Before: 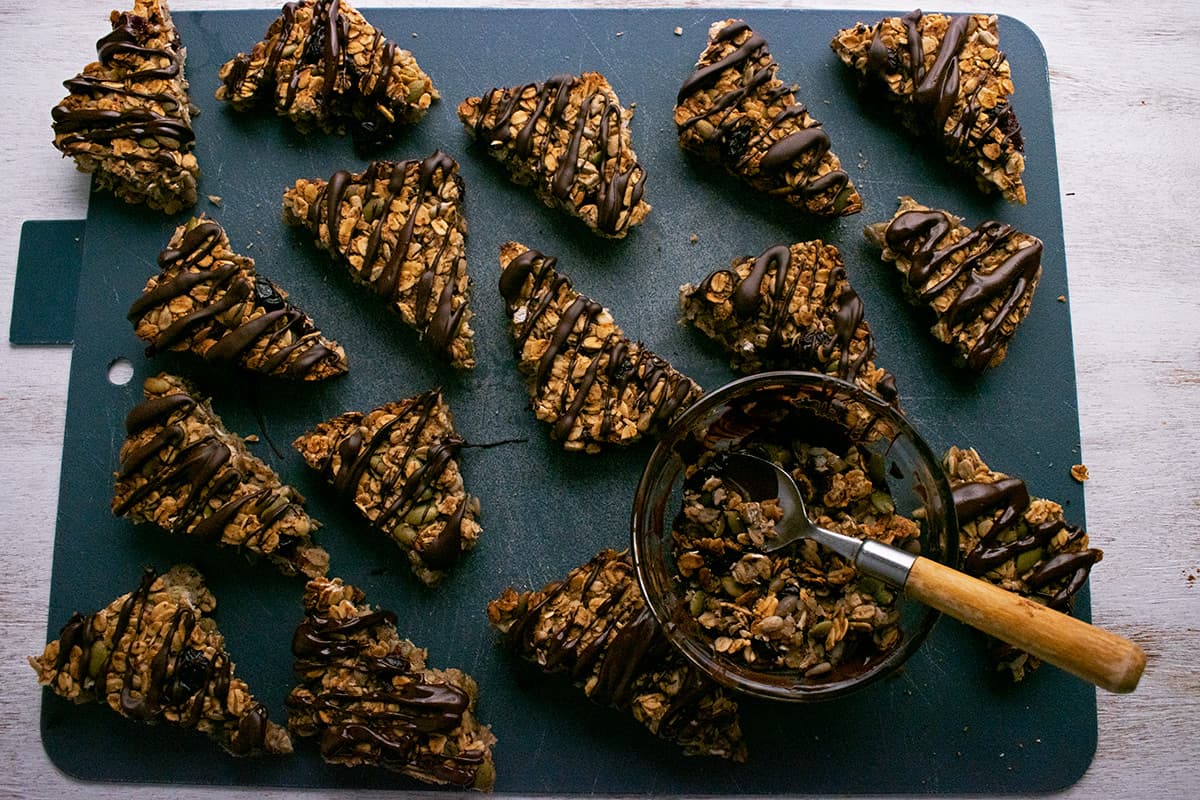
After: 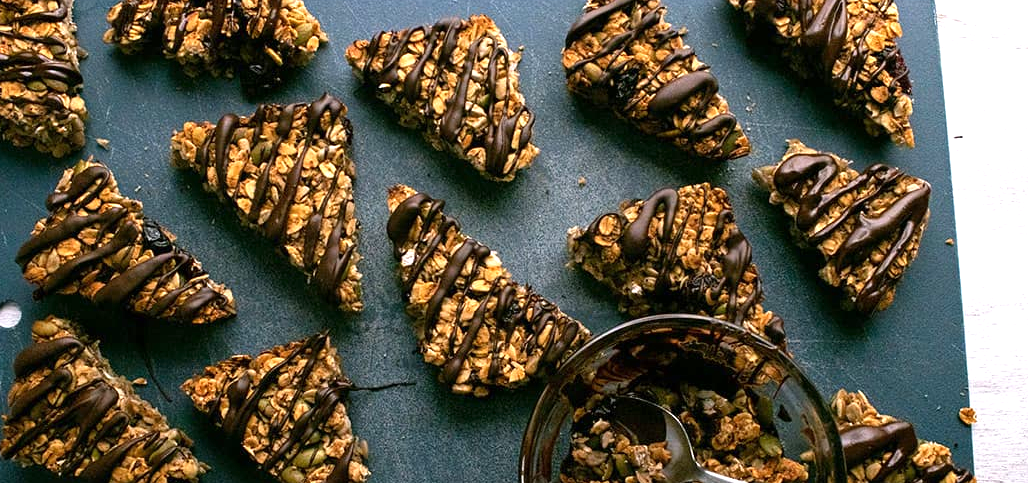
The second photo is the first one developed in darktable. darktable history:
exposure: exposure 0.781 EV, compensate highlight preservation false
crop and rotate: left 9.345%, top 7.22%, right 4.982%, bottom 32.331%
